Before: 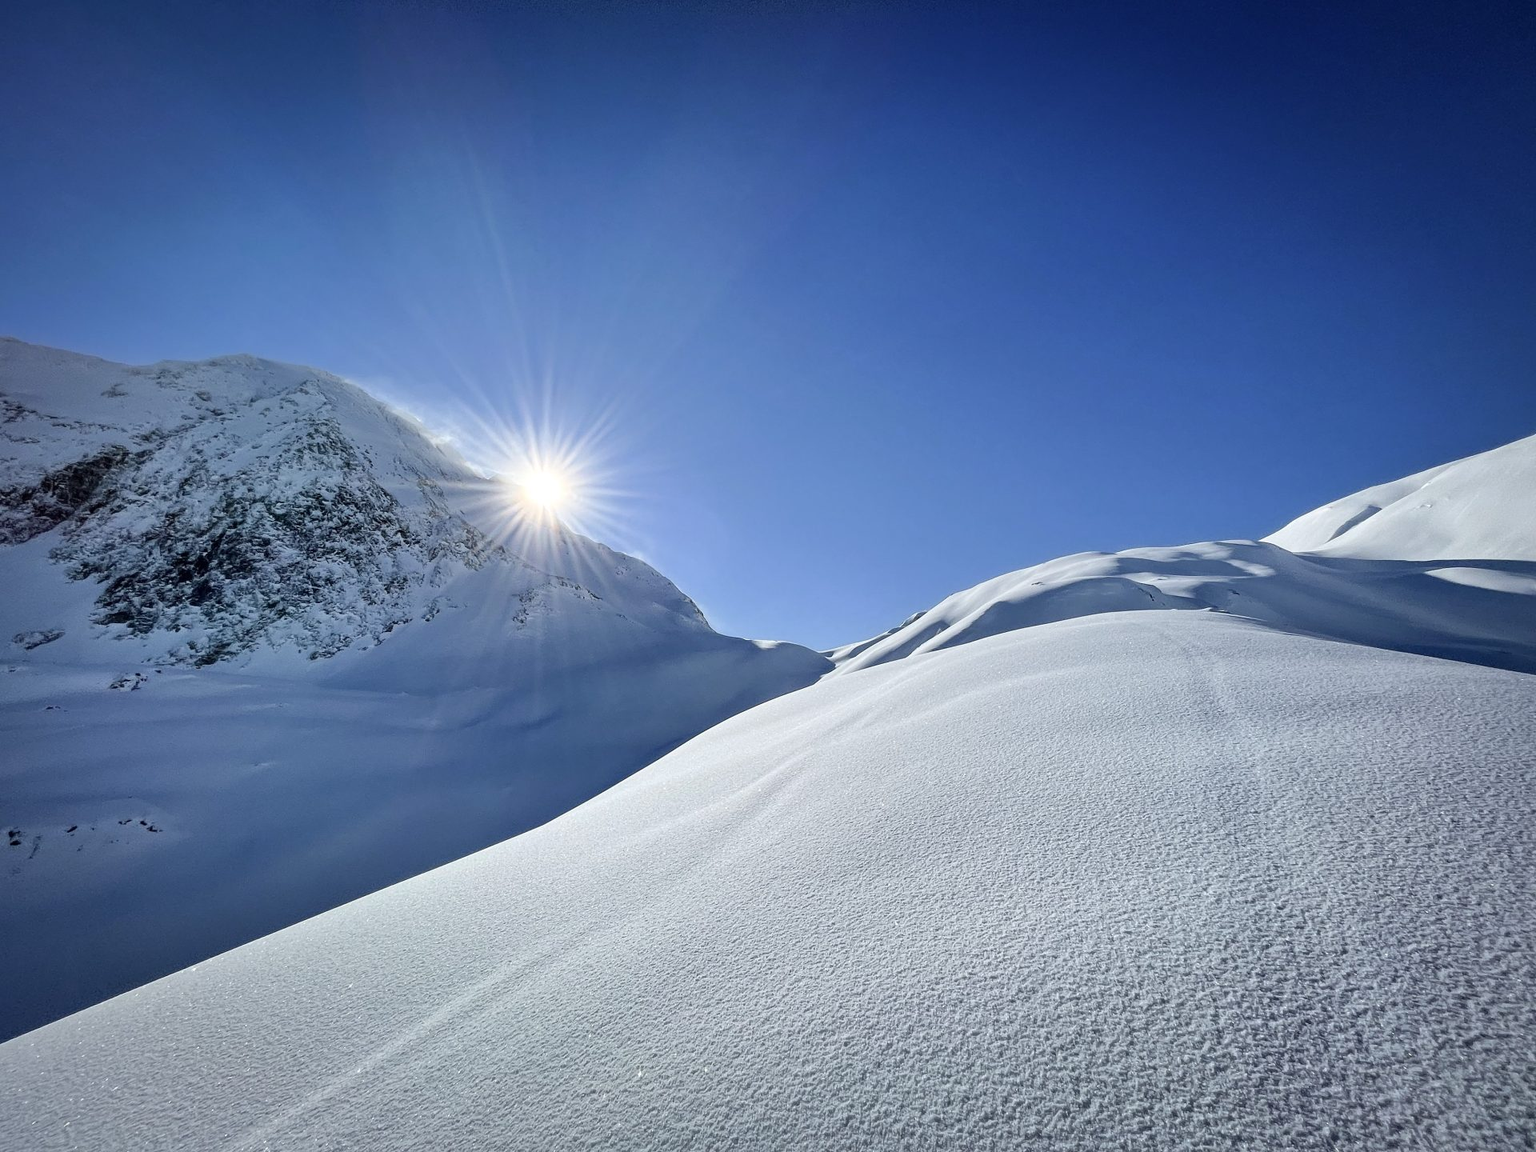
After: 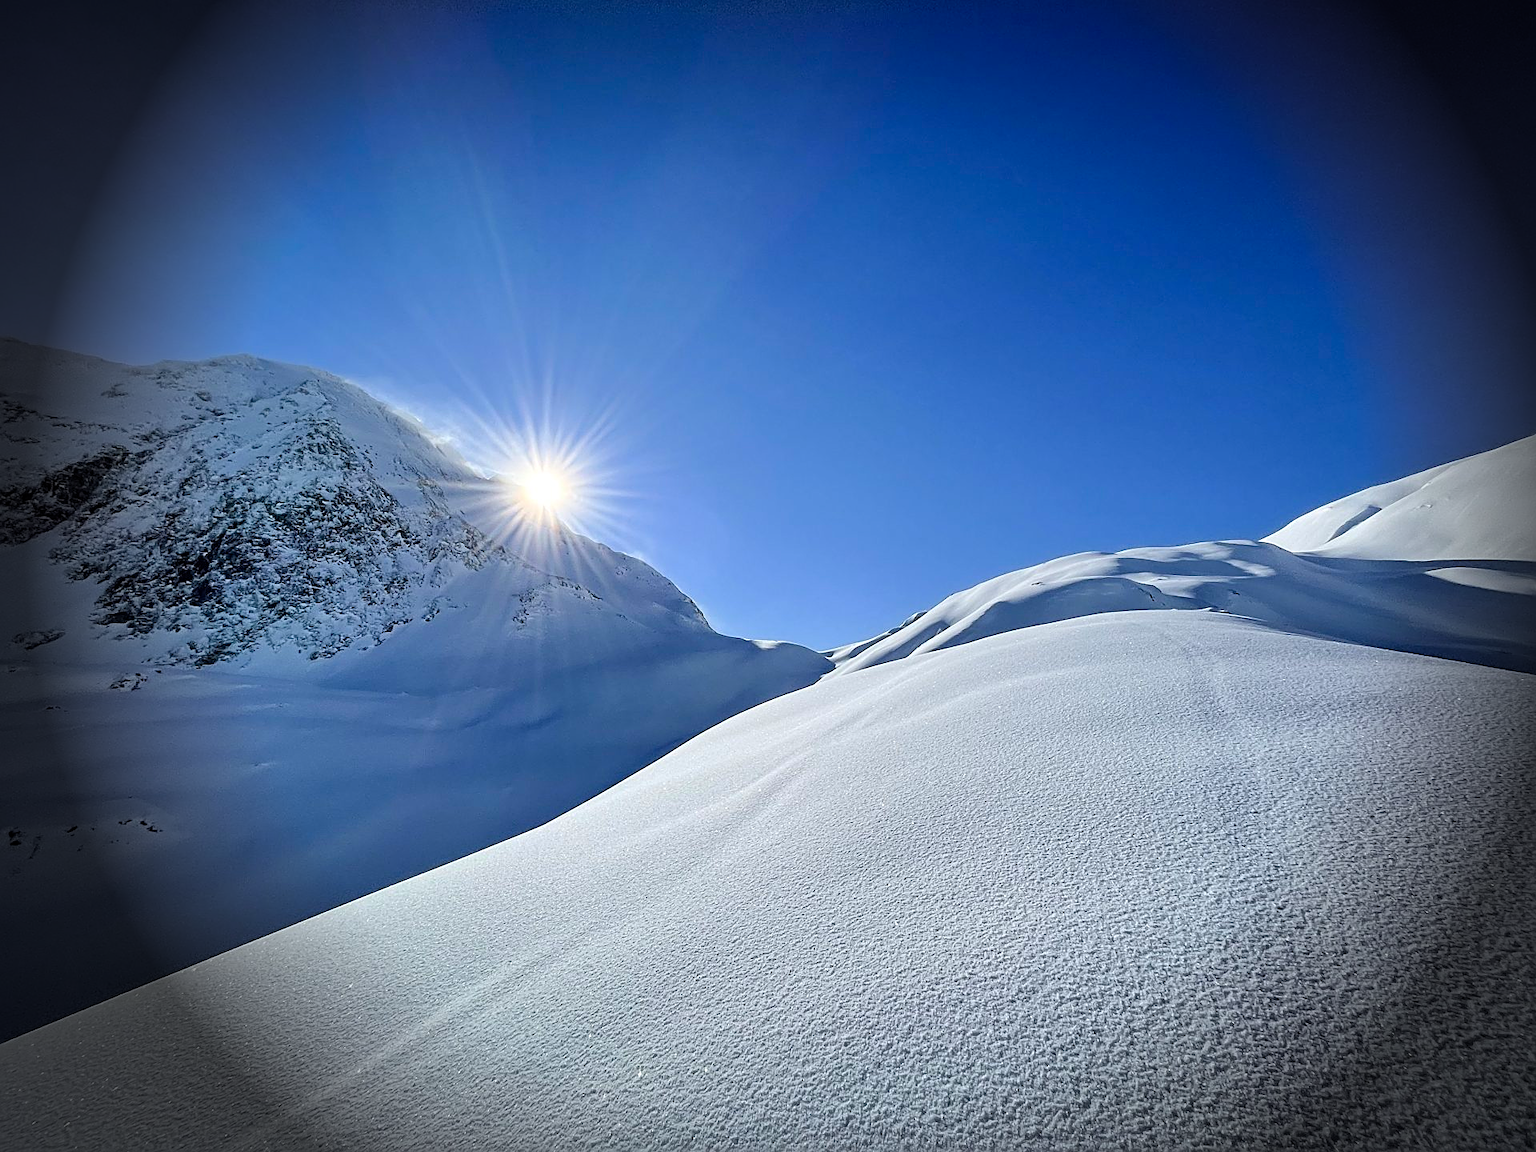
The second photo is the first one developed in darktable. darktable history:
color balance: mode lift, gamma, gain (sRGB)
vignetting: fall-off start 76.42%, fall-off radius 27.36%, brightness -0.872, center (0.037, -0.09), width/height ratio 0.971
color balance rgb: perceptual saturation grading › global saturation 25%, global vibrance 20%
sharpen: on, module defaults
